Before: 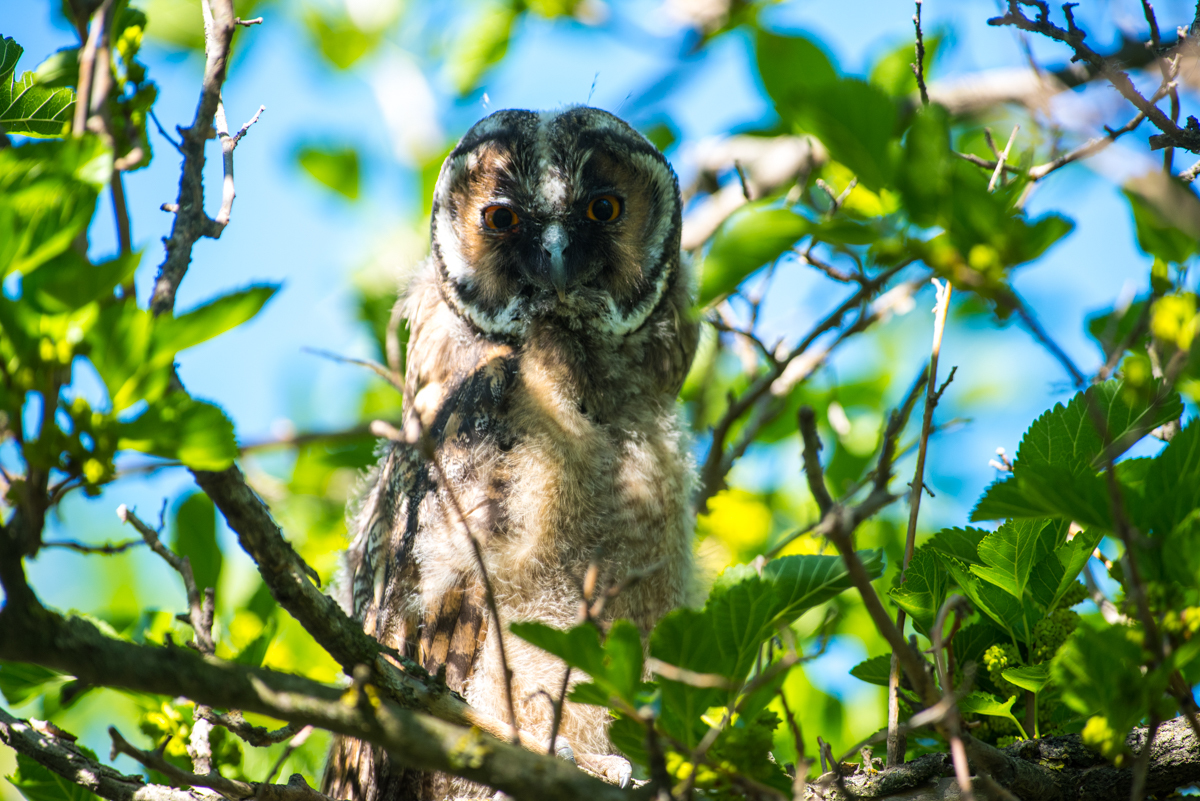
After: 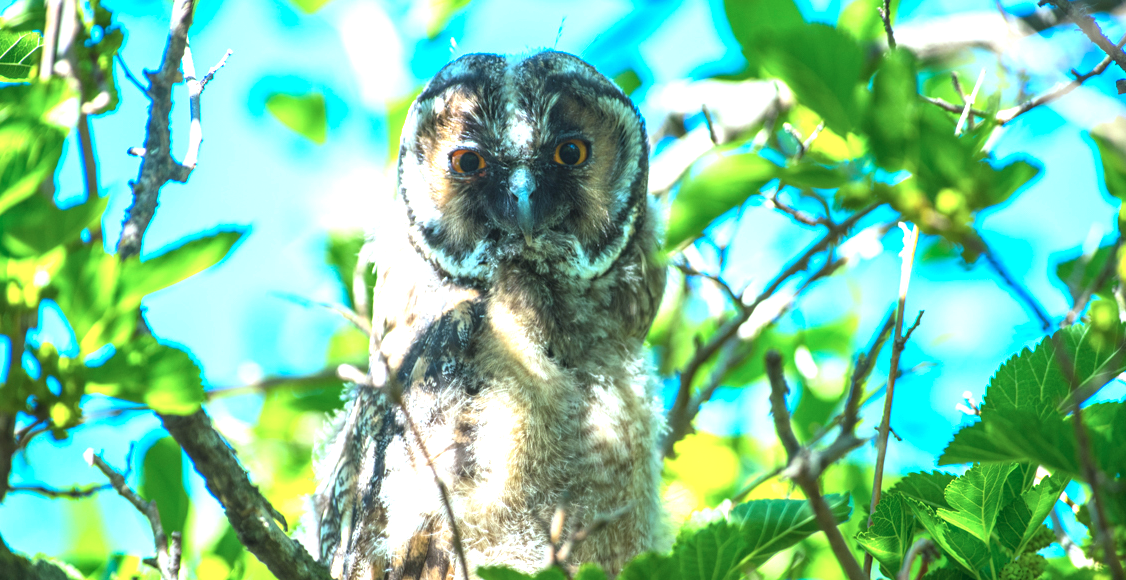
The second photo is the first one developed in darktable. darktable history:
exposure: black level correction 0, exposure 1.099 EV, compensate exposure bias true, compensate highlight preservation false
local contrast: detail 110%
color correction: highlights a* -11.47, highlights b* -14.91
crop: left 2.825%, top 7.059%, right 3.309%, bottom 20.244%
